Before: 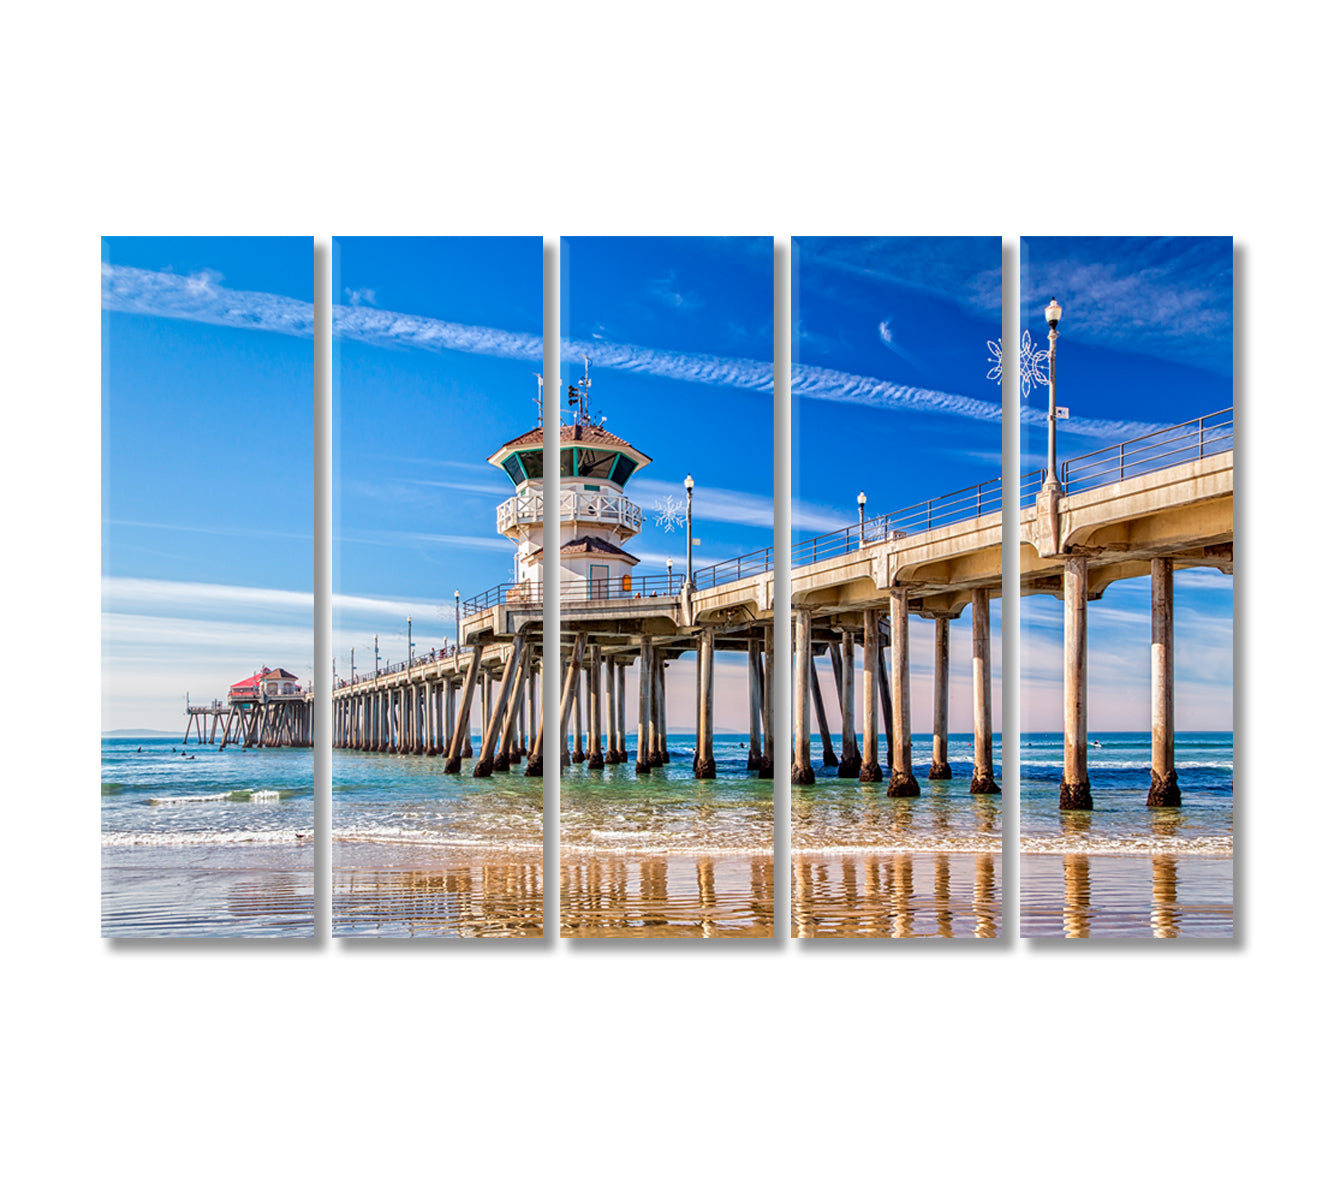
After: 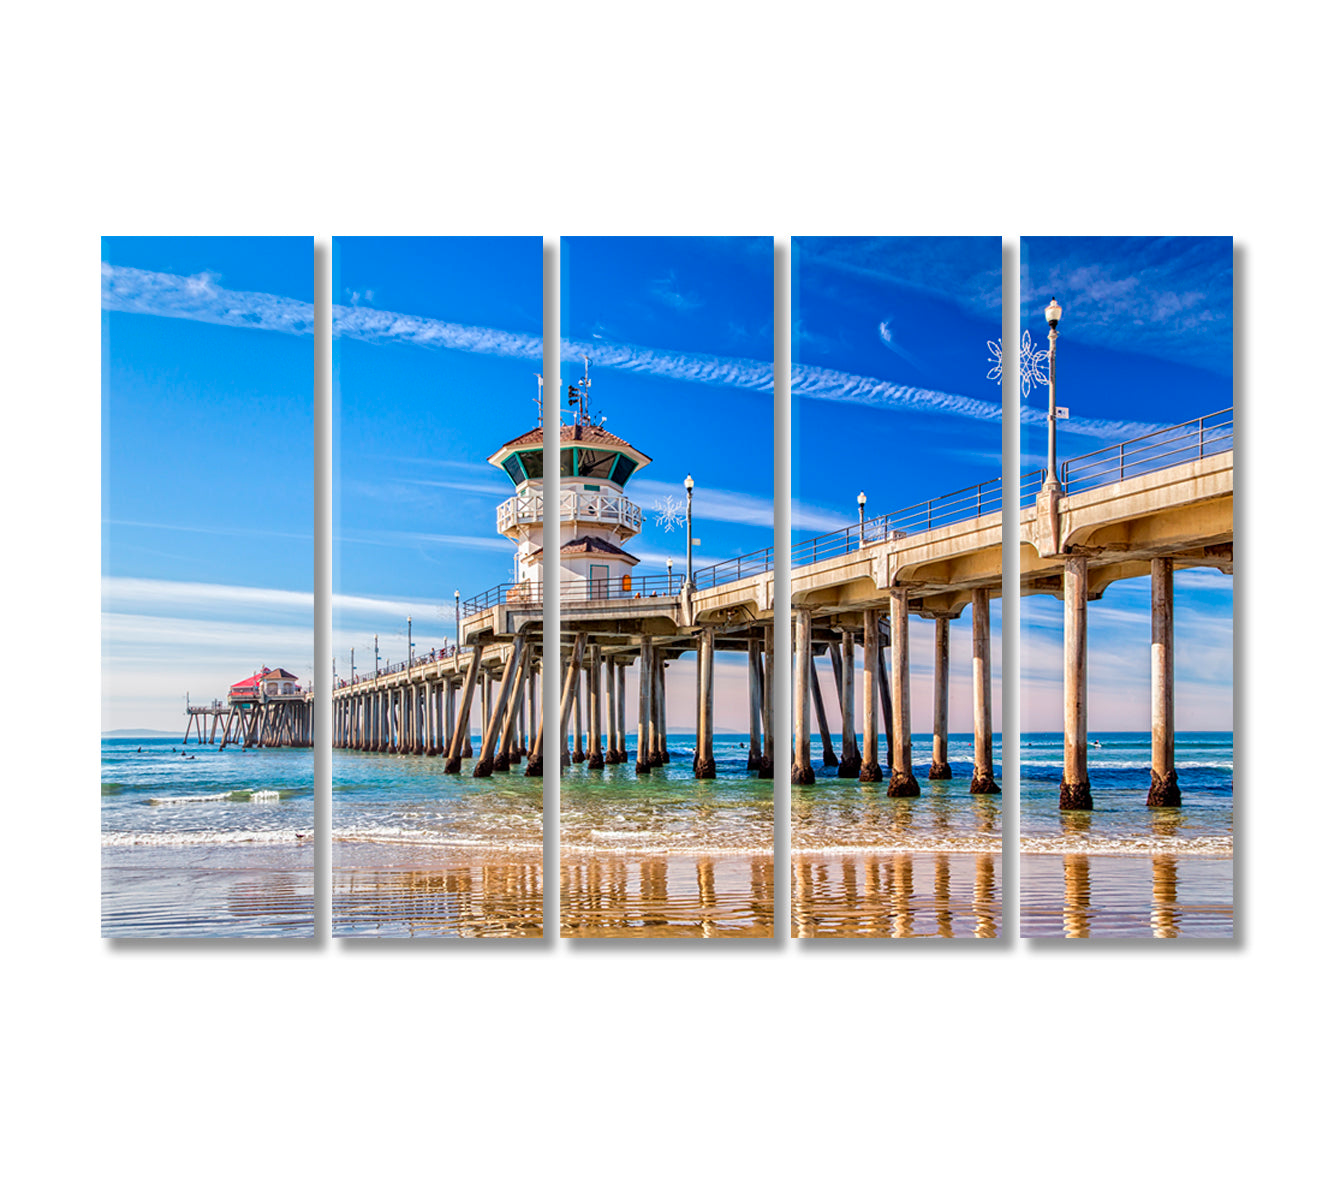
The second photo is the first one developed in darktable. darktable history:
contrast brightness saturation: saturation 0.135
color correction: highlights b* 0.032, saturation 0.979
